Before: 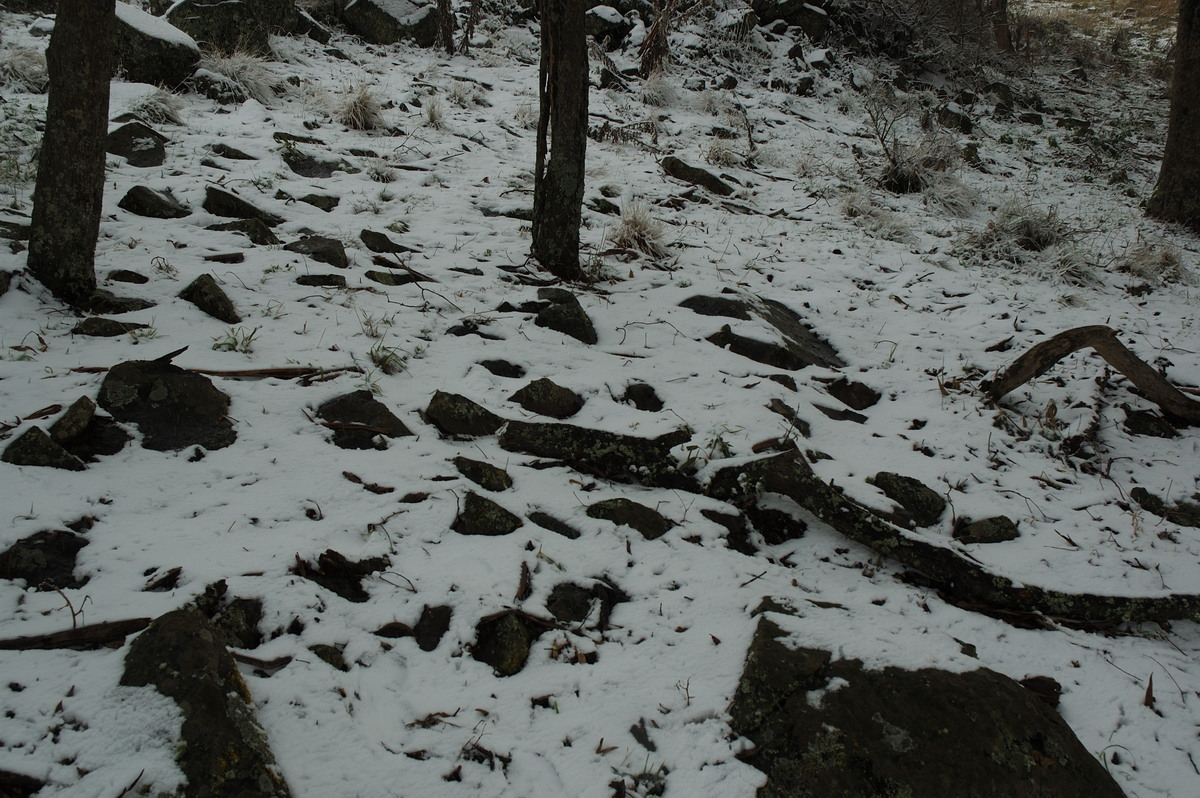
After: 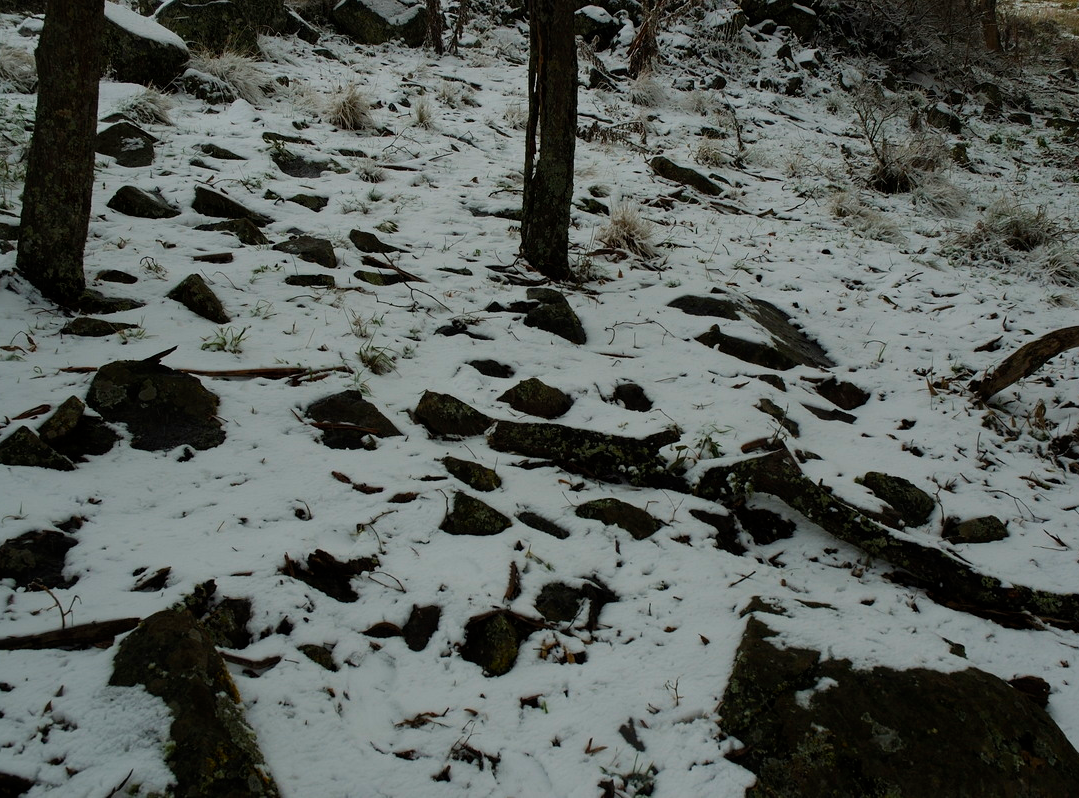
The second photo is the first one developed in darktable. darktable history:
crop and rotate: left 0.997%, right 9.084%
color balance rgb: perceptual saturation grading › global saturation 19.641%, global vibrance 20%
